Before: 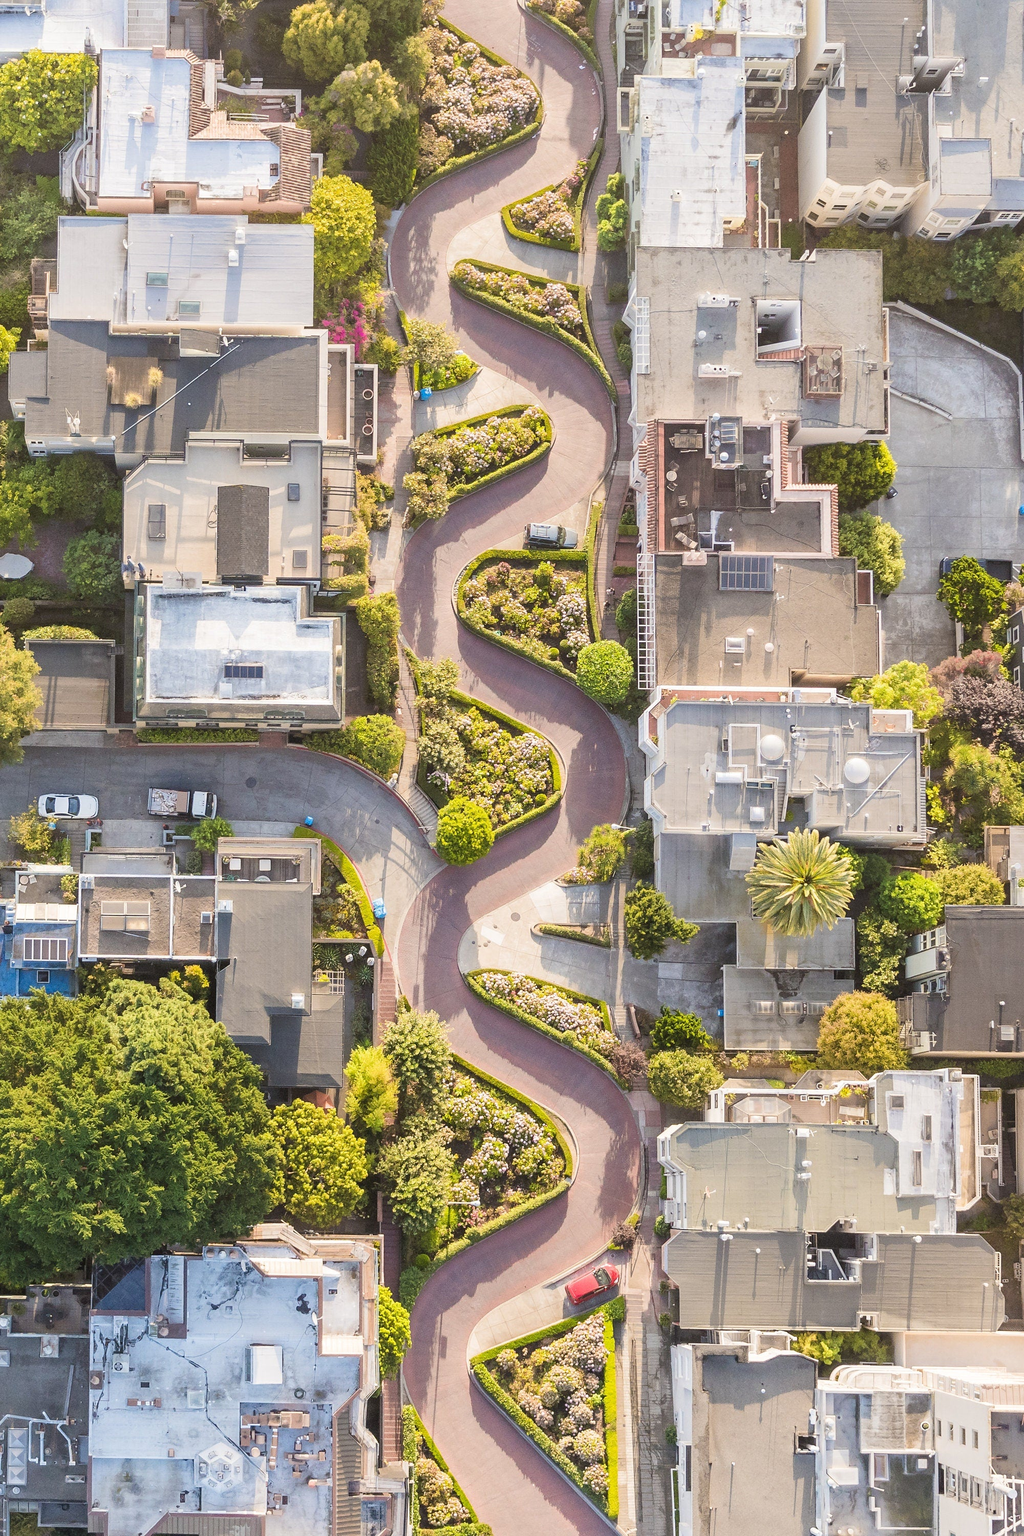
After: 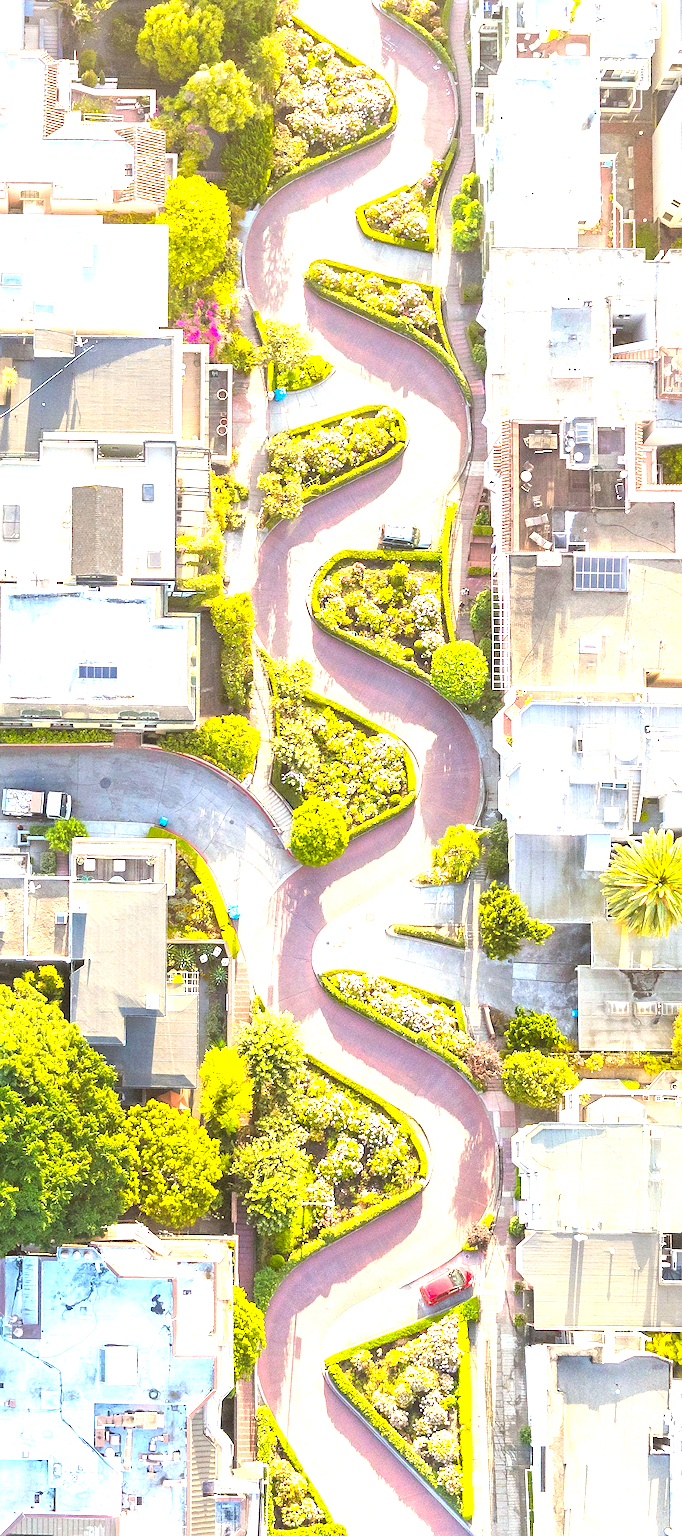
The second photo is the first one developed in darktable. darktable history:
color balance rgb: perceptual saturation grading › global saturation 40%, global vibrance 15%
exposure: black level correction 0, exposure 1.45 EV, compensate exposure bias true, compensate highlight preservation false
crop and rotate: left 14.292%, right 19.041%
sharpen: amount 0.2
color balance: lift [1.004, 1.002, 1.002, 0.998], gamma [1, 1.007, 1.002, 0.993], gain [1, 0.977, 1.013, 1.023], contrast -3.64%
